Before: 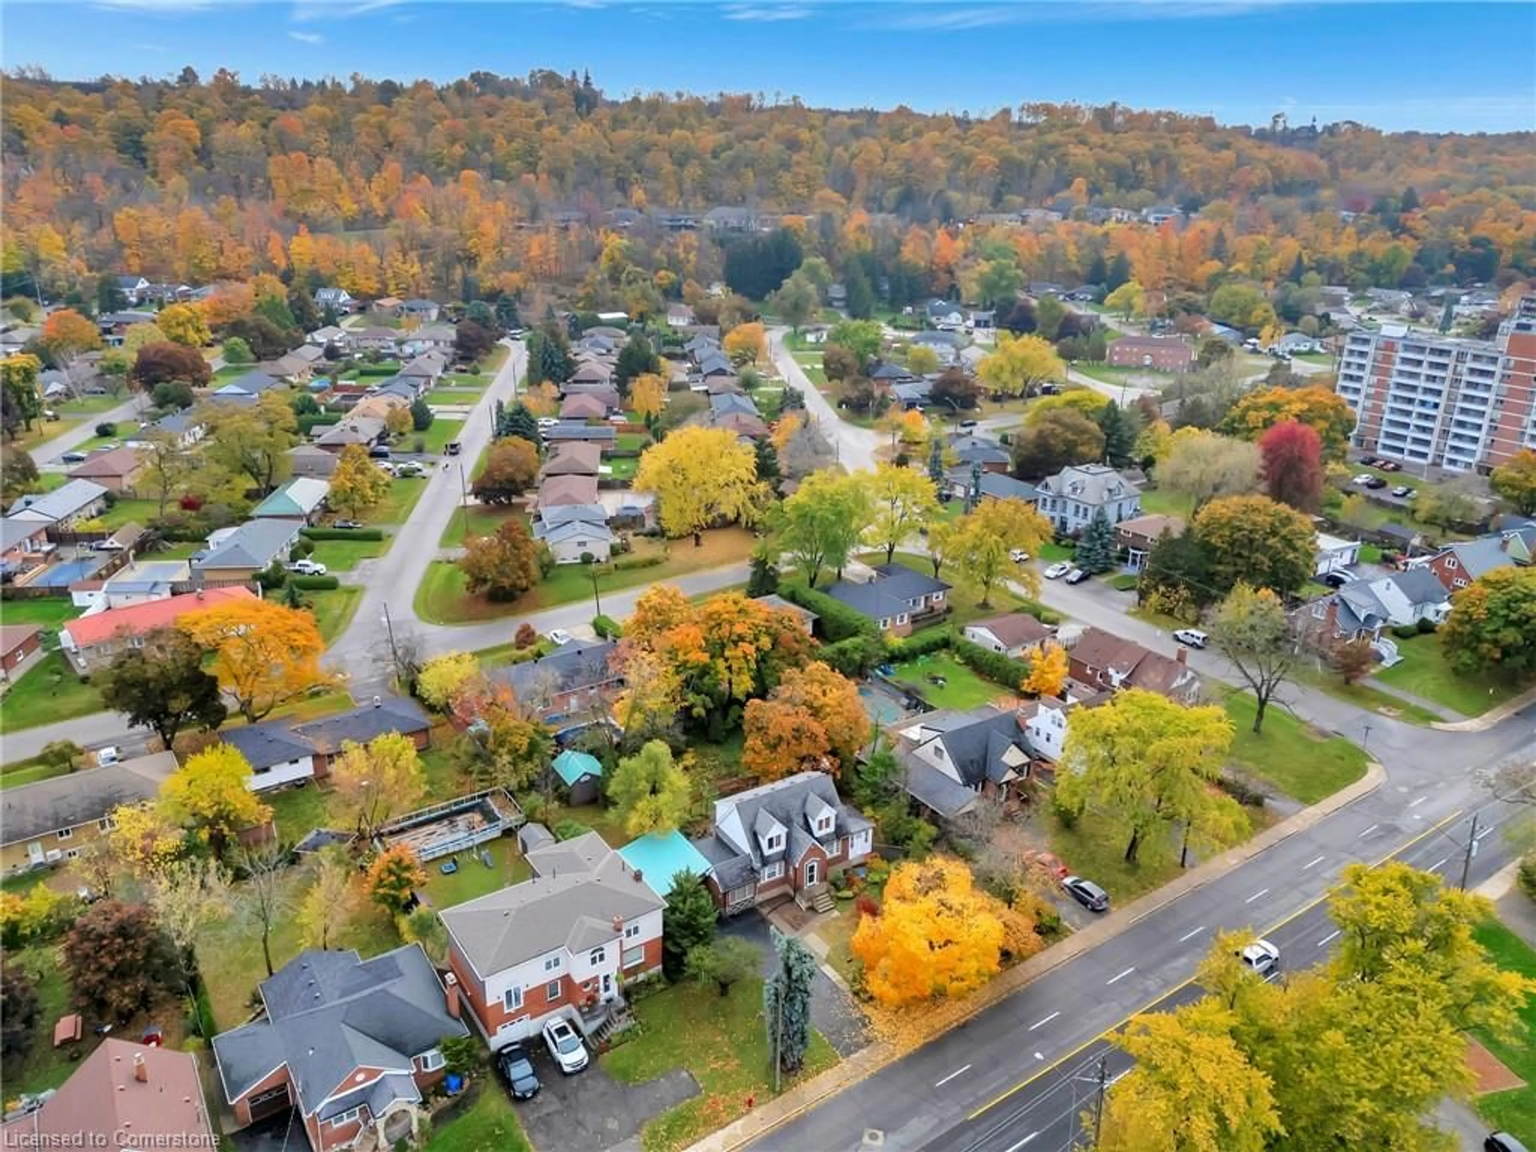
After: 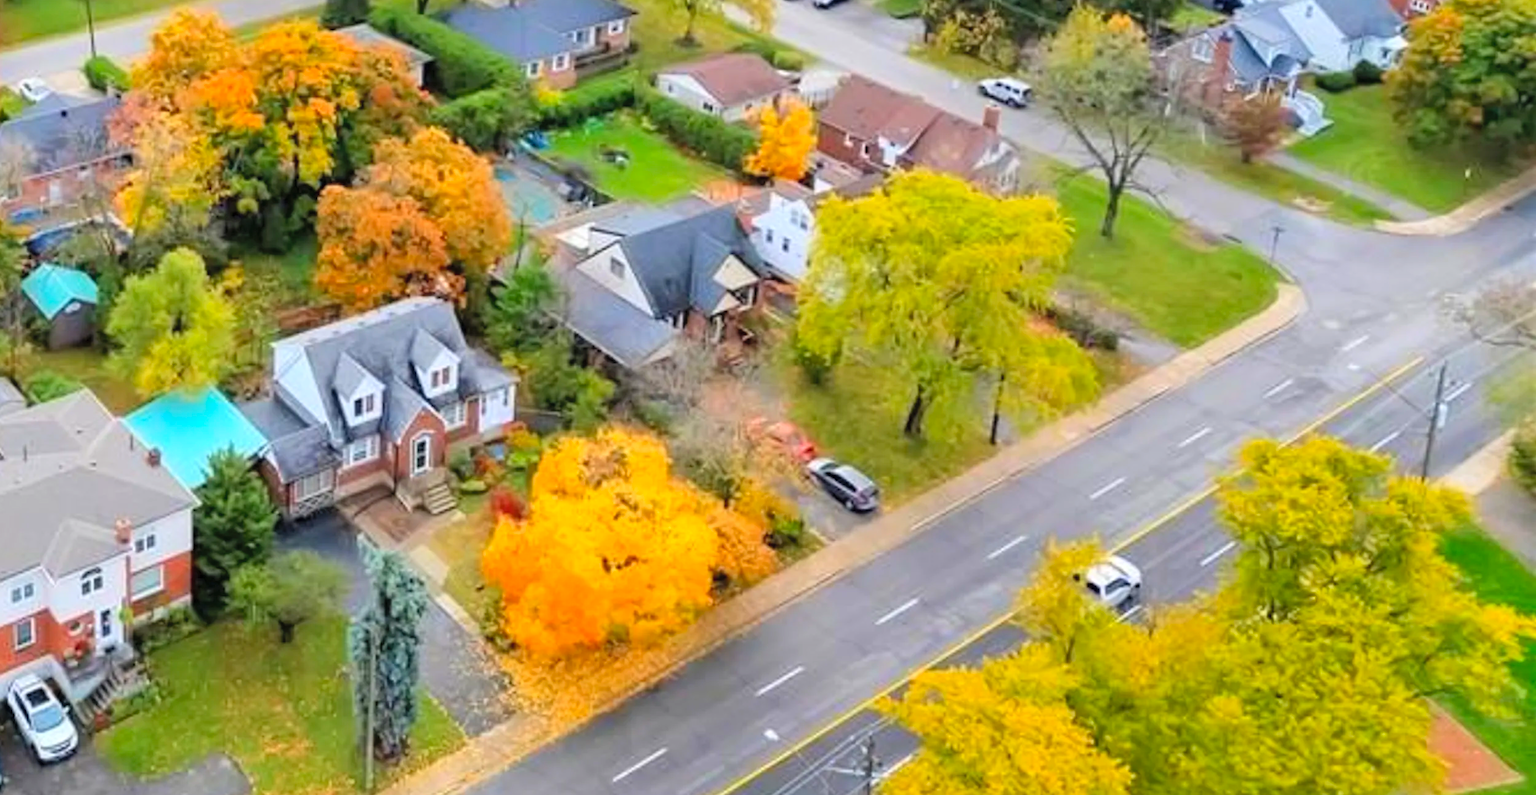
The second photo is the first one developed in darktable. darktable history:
contrast brightness saturation: contrast 0.067, brightness 0.179, saturation 0.396
crop and rotate: left 35.04%, top 50.245%, bottom 4.907%
